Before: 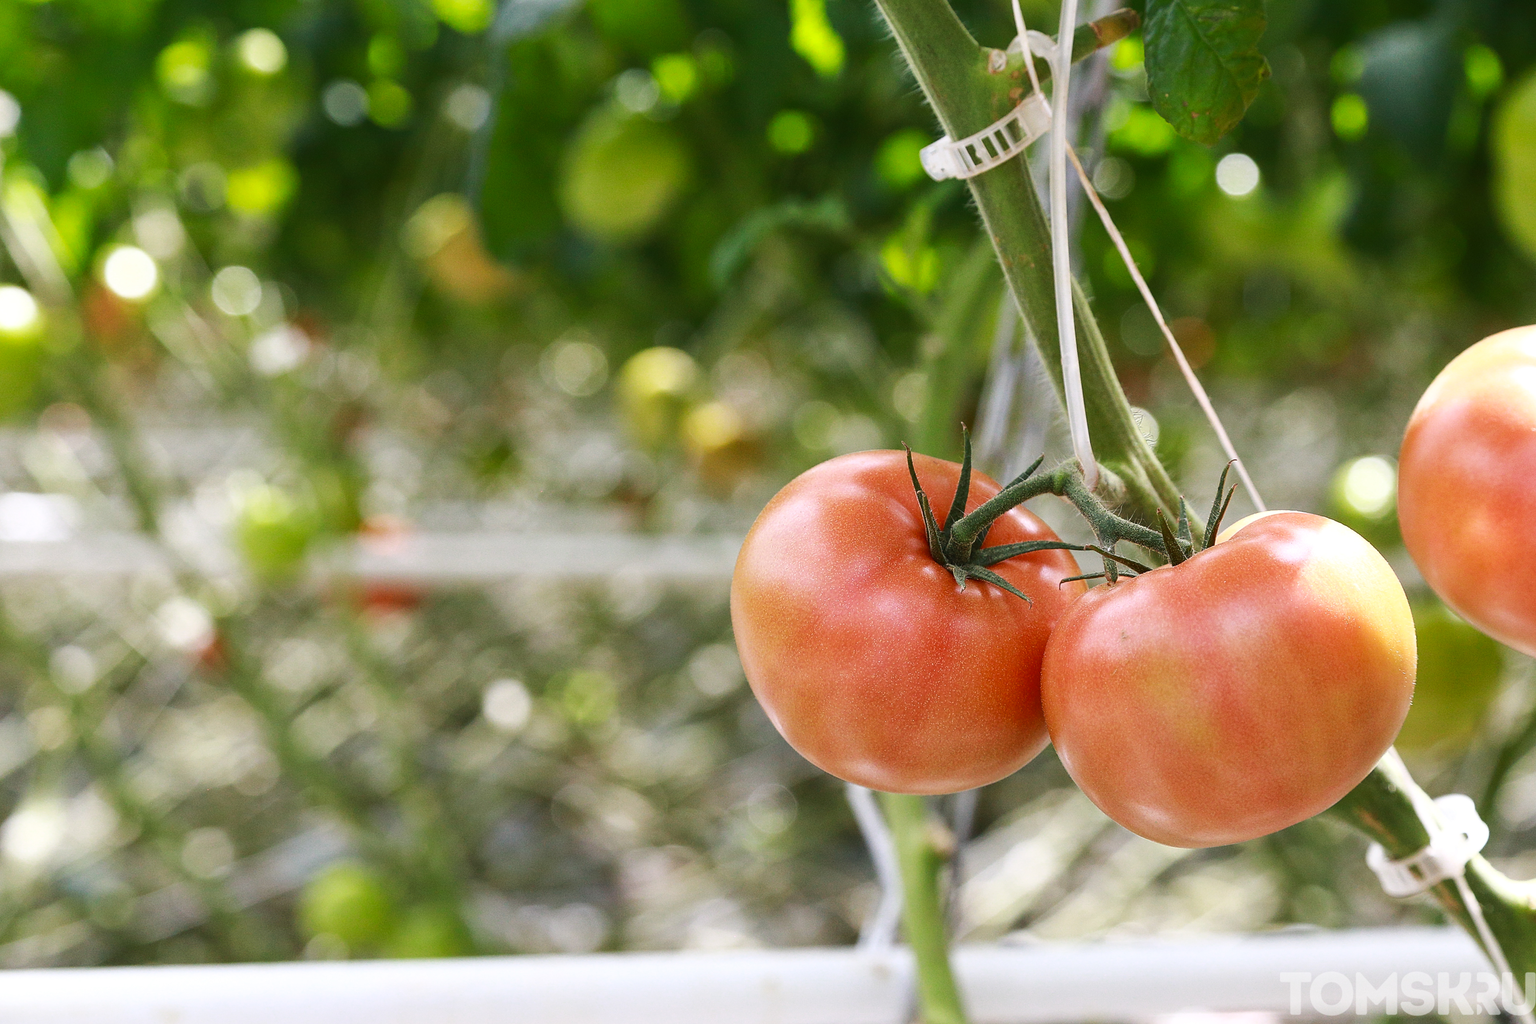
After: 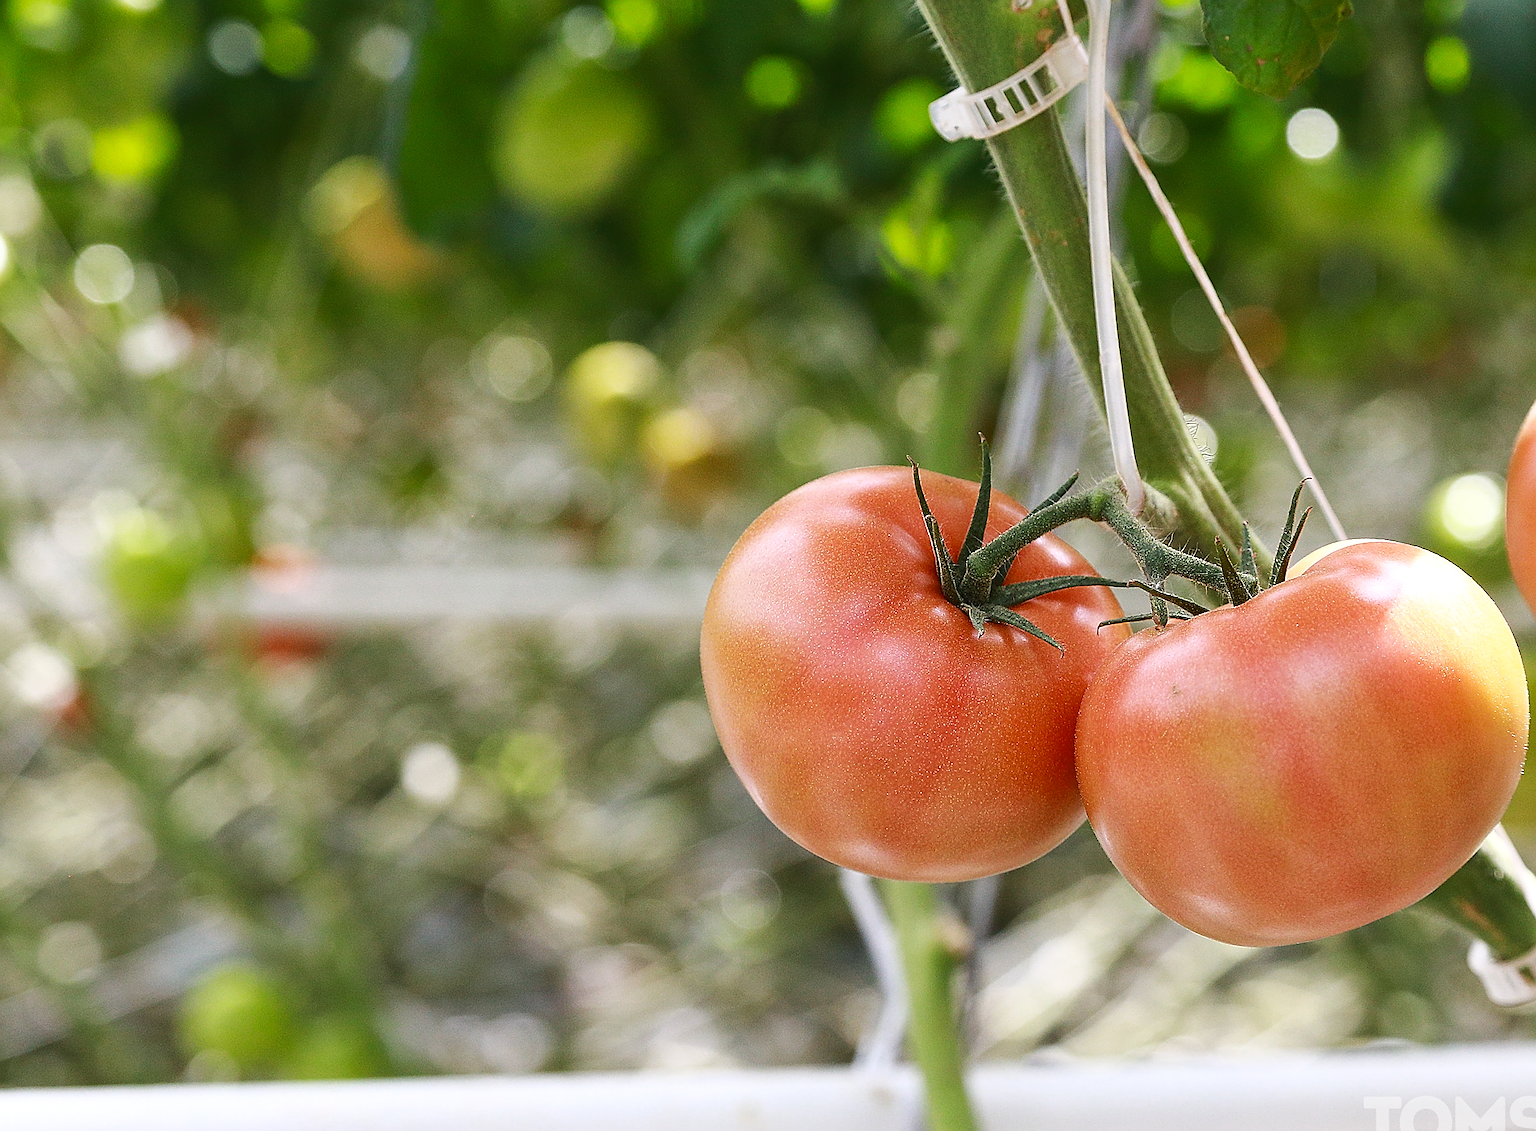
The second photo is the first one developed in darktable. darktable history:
crop: left 9.807%, top 6.259%, right 7.334%, bottom 2.177%
sharpen: radius 1.4, amount 1.25, threshold 0.7
